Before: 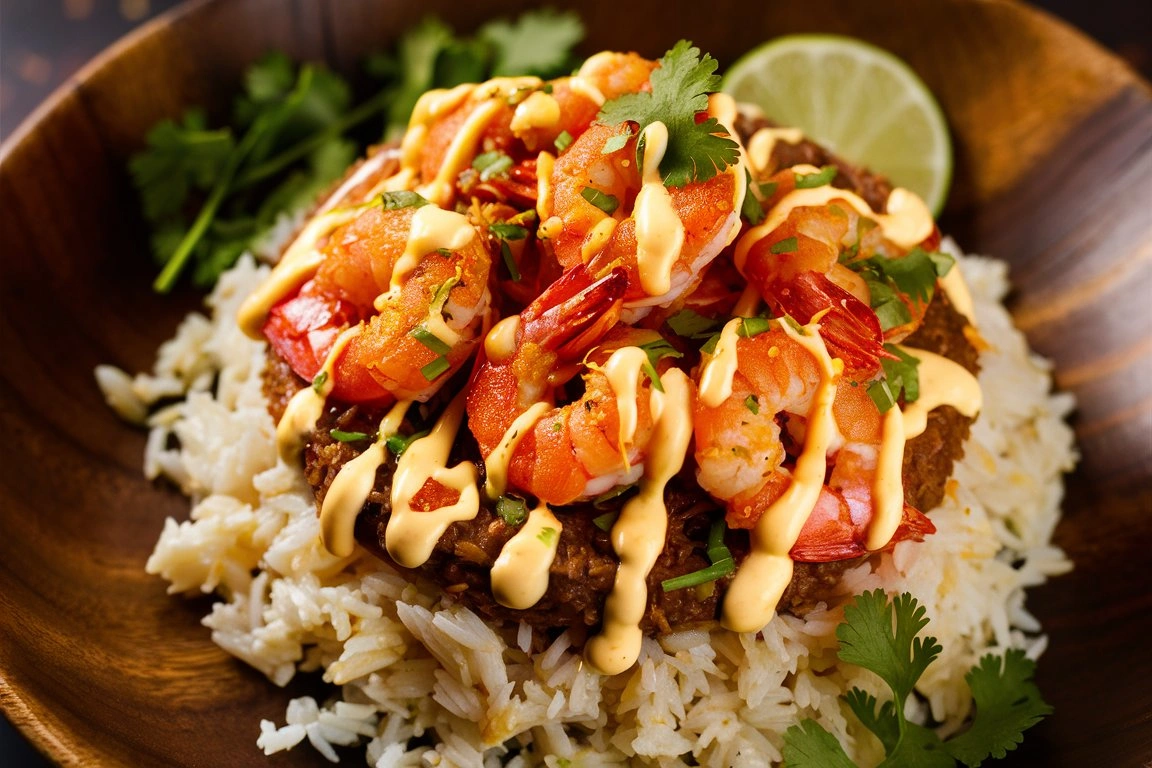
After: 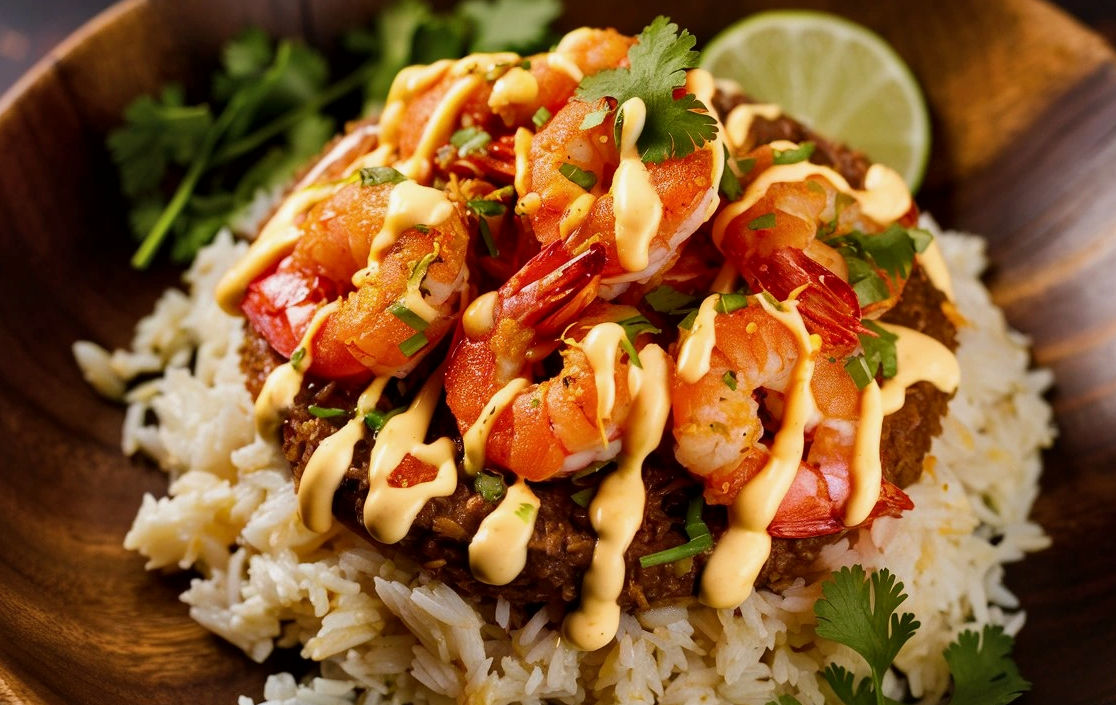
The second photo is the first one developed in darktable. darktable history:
local contrast: mode bilateral grid, contrast 20, coarseness 50, detail 120%, midtone range 0.2
crop: left 1.964%, top 3.251%, right 1.122%, bottom 4.933%
exposure: exposure -0.153 EV, compensate highlight preservation false
shadows and highlights: radius 125.46, shadows 30.51, highlights -30.51, low approximation 0.01, soften with gaussian
